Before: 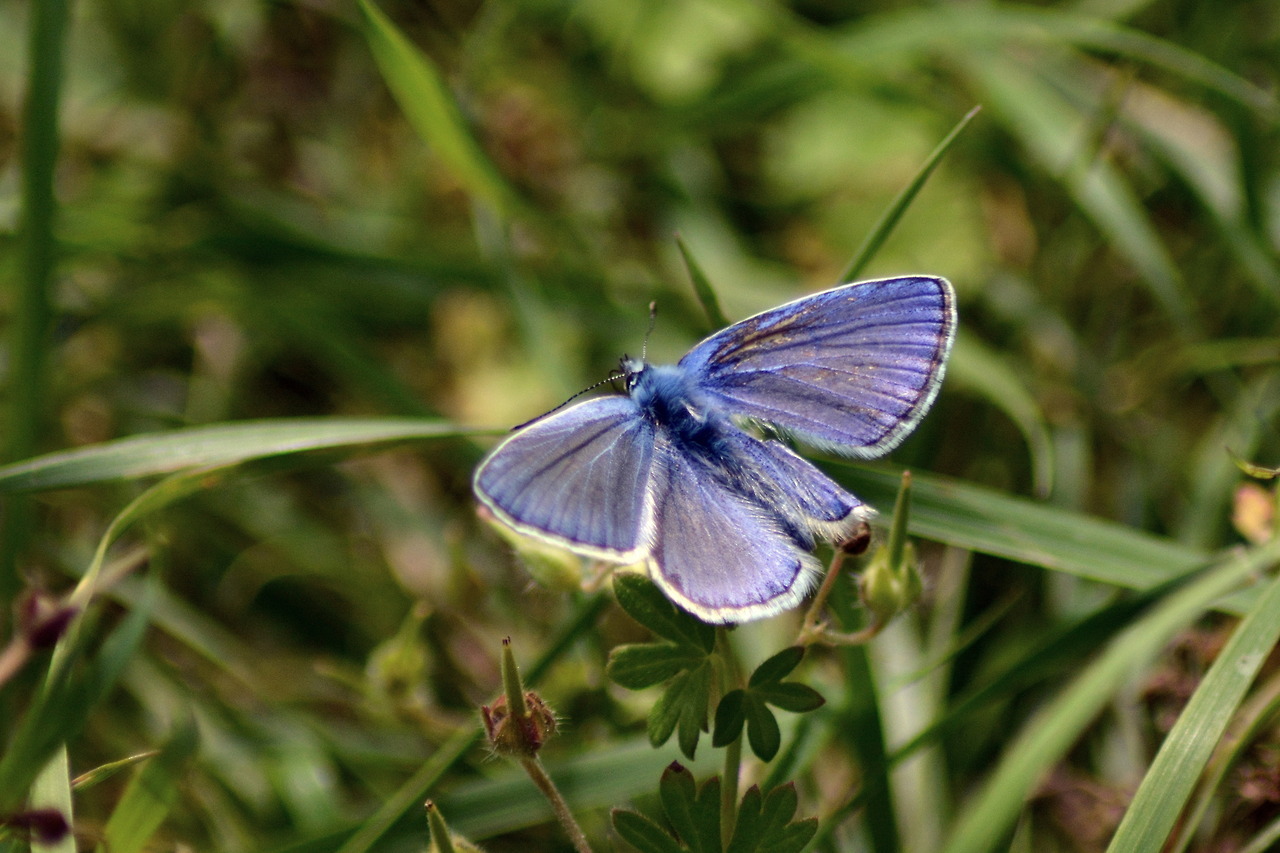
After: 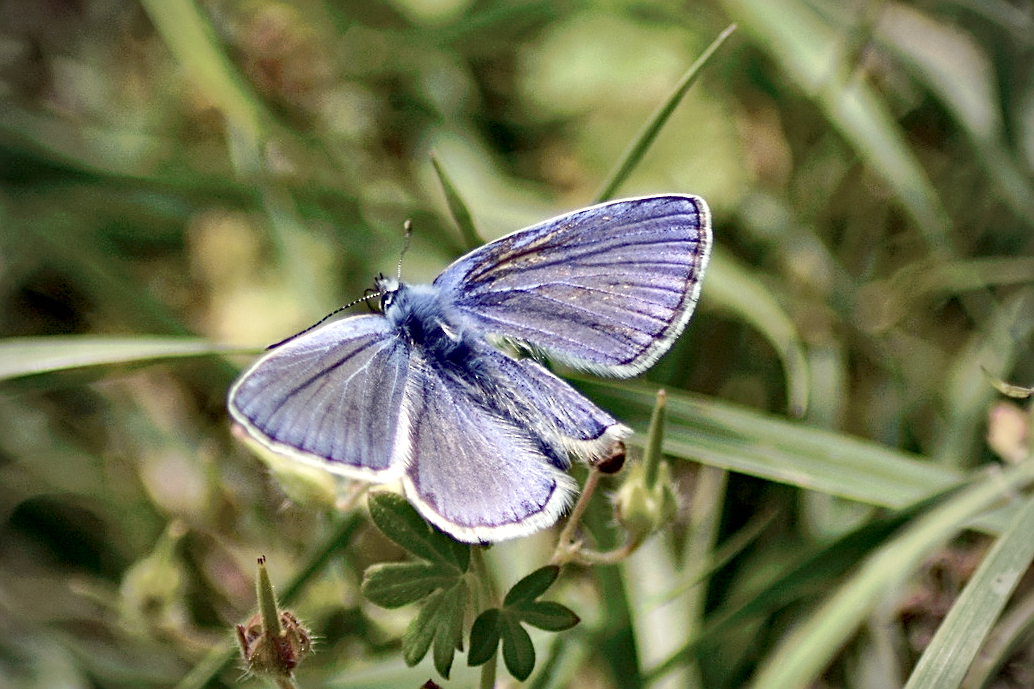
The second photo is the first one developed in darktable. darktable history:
sharpen: on, module defaults
crop: left 19.159%, top 9.58%, bottom 9.58%
contrast brightness saturation: contrast 0.06, brightness -0.01, saturation -0.23
vignetting: on, module defaults
local contrast: mode bilateral grid, contrast 20, coarseness 50, detail 132%, midtone range 0.2
tone curve: curves: ch0 [(0, 0) (0.003, 0.013) (0.011, 0.017) (0.025, 0.035) (0.044, 0.093) (0.069, 0.146) (0.1, 0.179) (0.136, 0.243) (0.177, 0.294) (0.224, 0.332) (0.277, 0.412) (0.335, 0.454) (0.399, 0.531) (0.468, 0.611) (0.543, 0.669) (0.623, 0.738) (0.709, 0.823) (0.801, 0.881) (0.898, 0.951) (1, 1)], preserve colors none
haze removal: compatibility mode true, adaptive false
